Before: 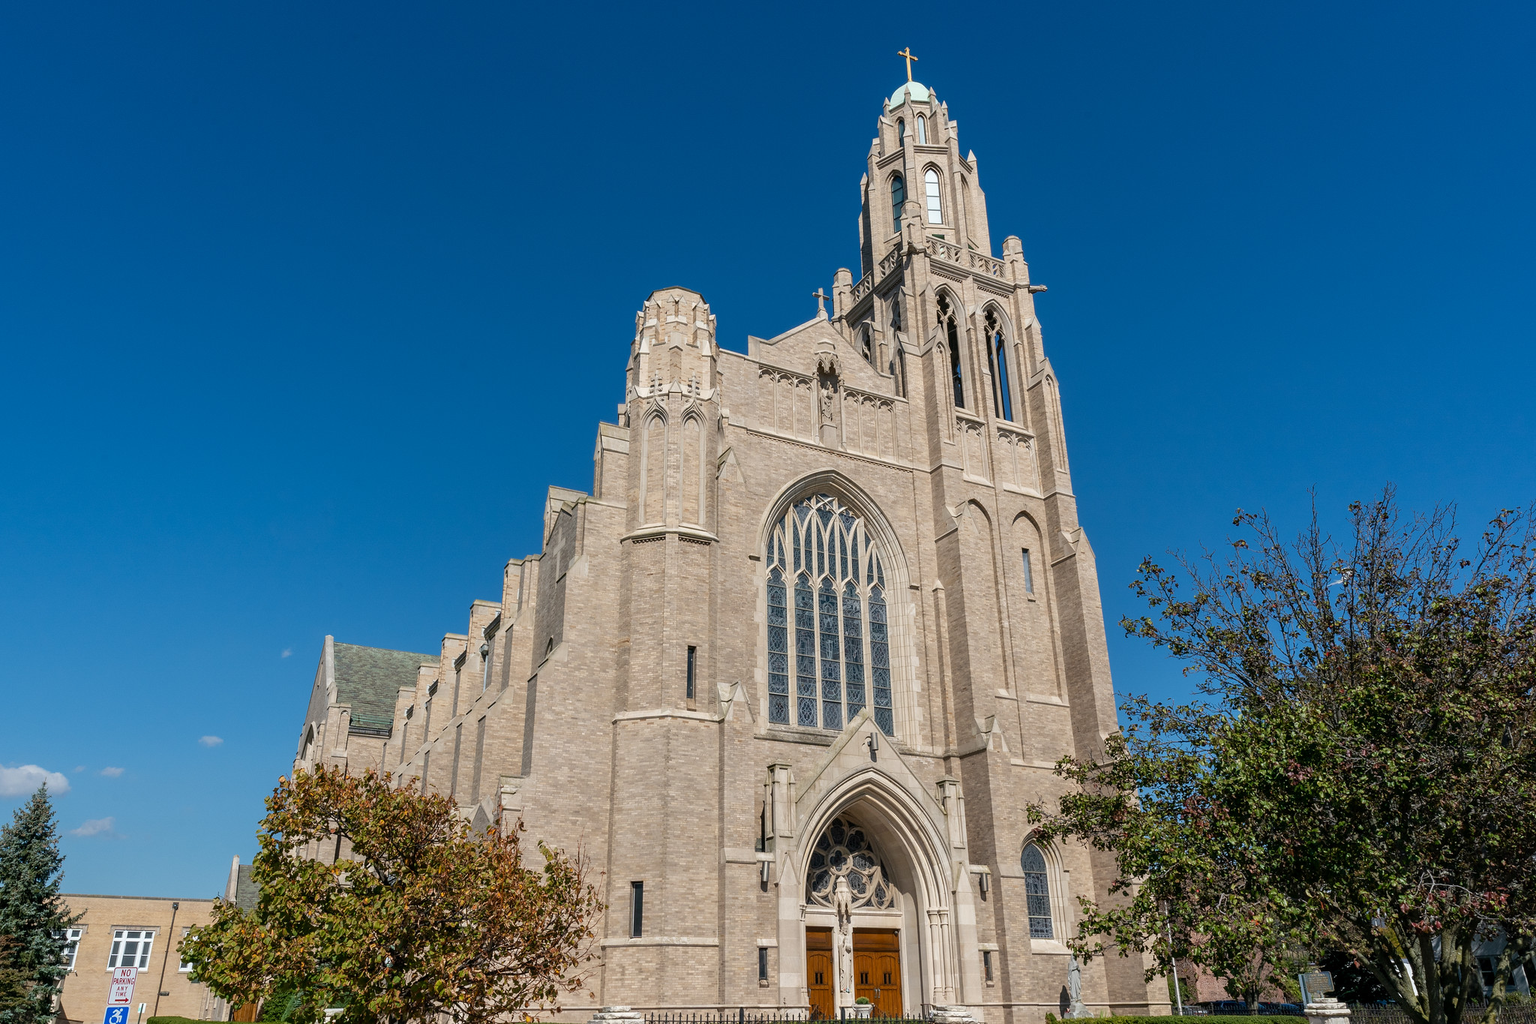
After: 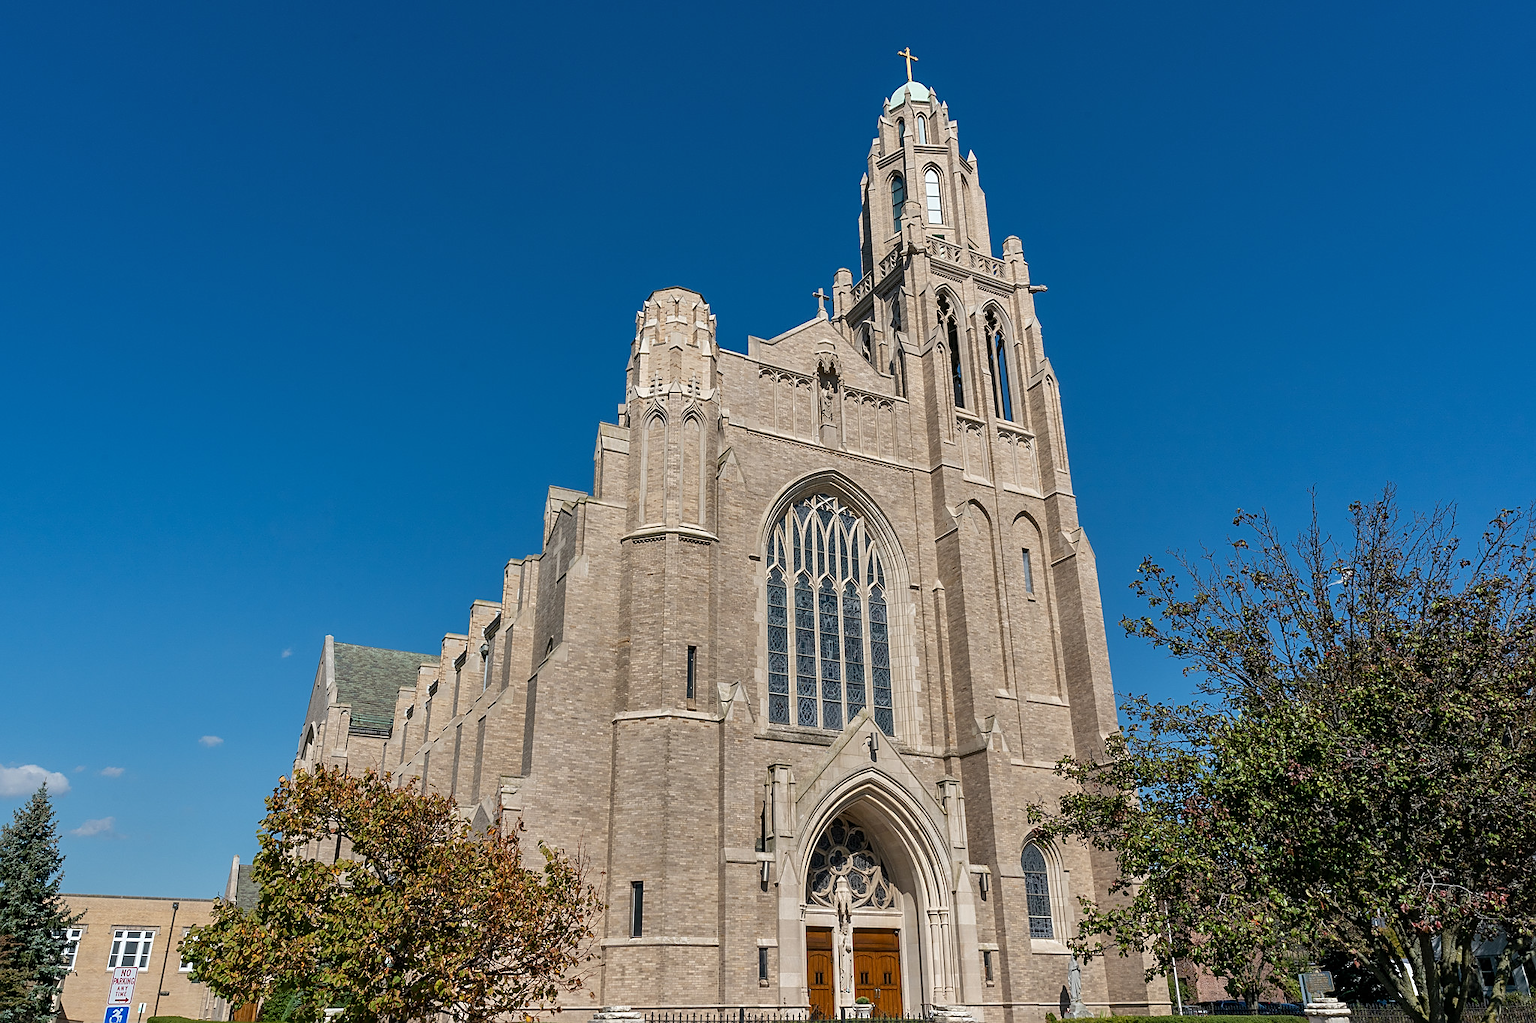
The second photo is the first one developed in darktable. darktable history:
sharpen: on, module defaults
shadows and highlights: shadows 24.5, highlights -78.15, soften with gaussian
